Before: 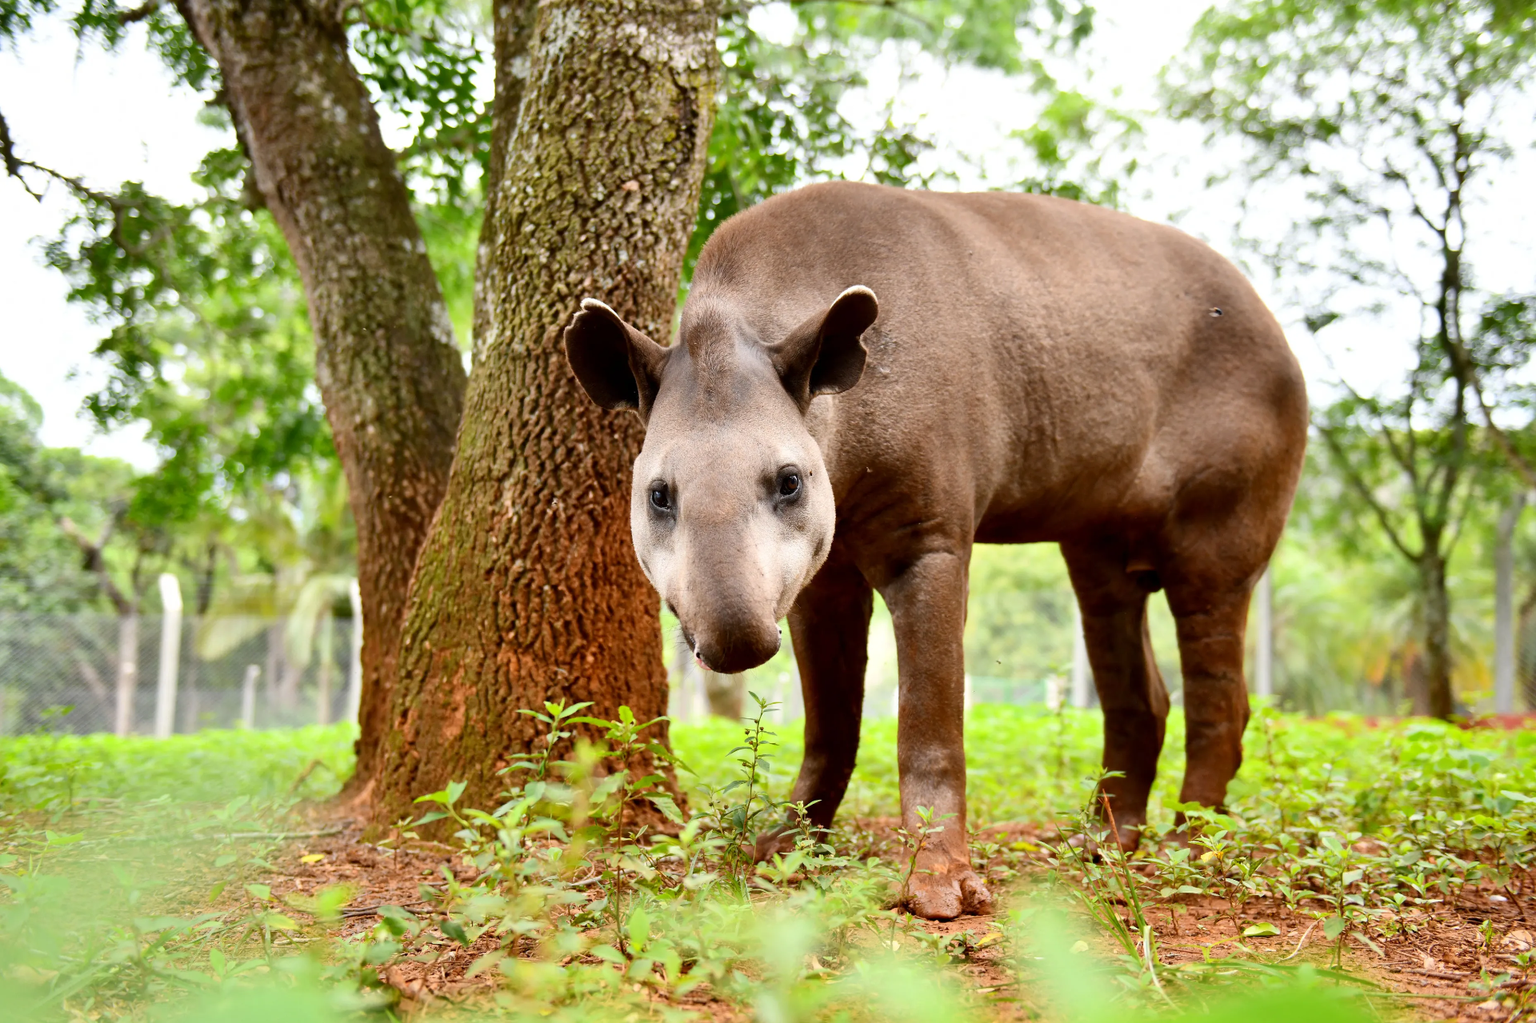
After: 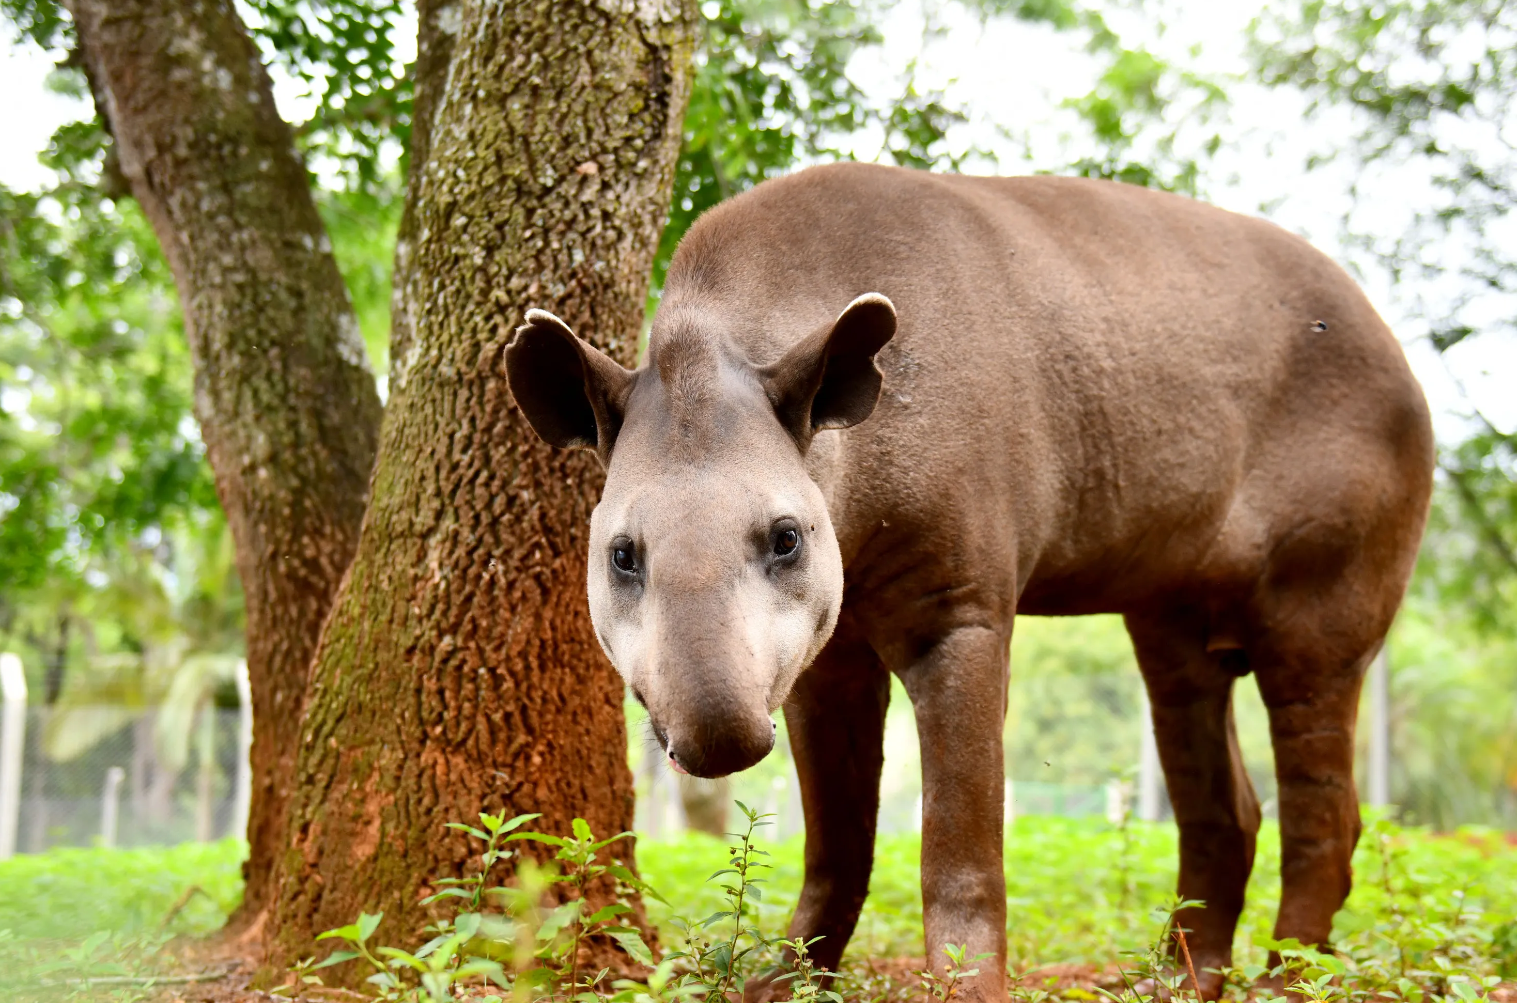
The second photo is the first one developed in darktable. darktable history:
crop and rotate: left 10.486%, top 5.033%, right 10.455%, bottom 16.483%
